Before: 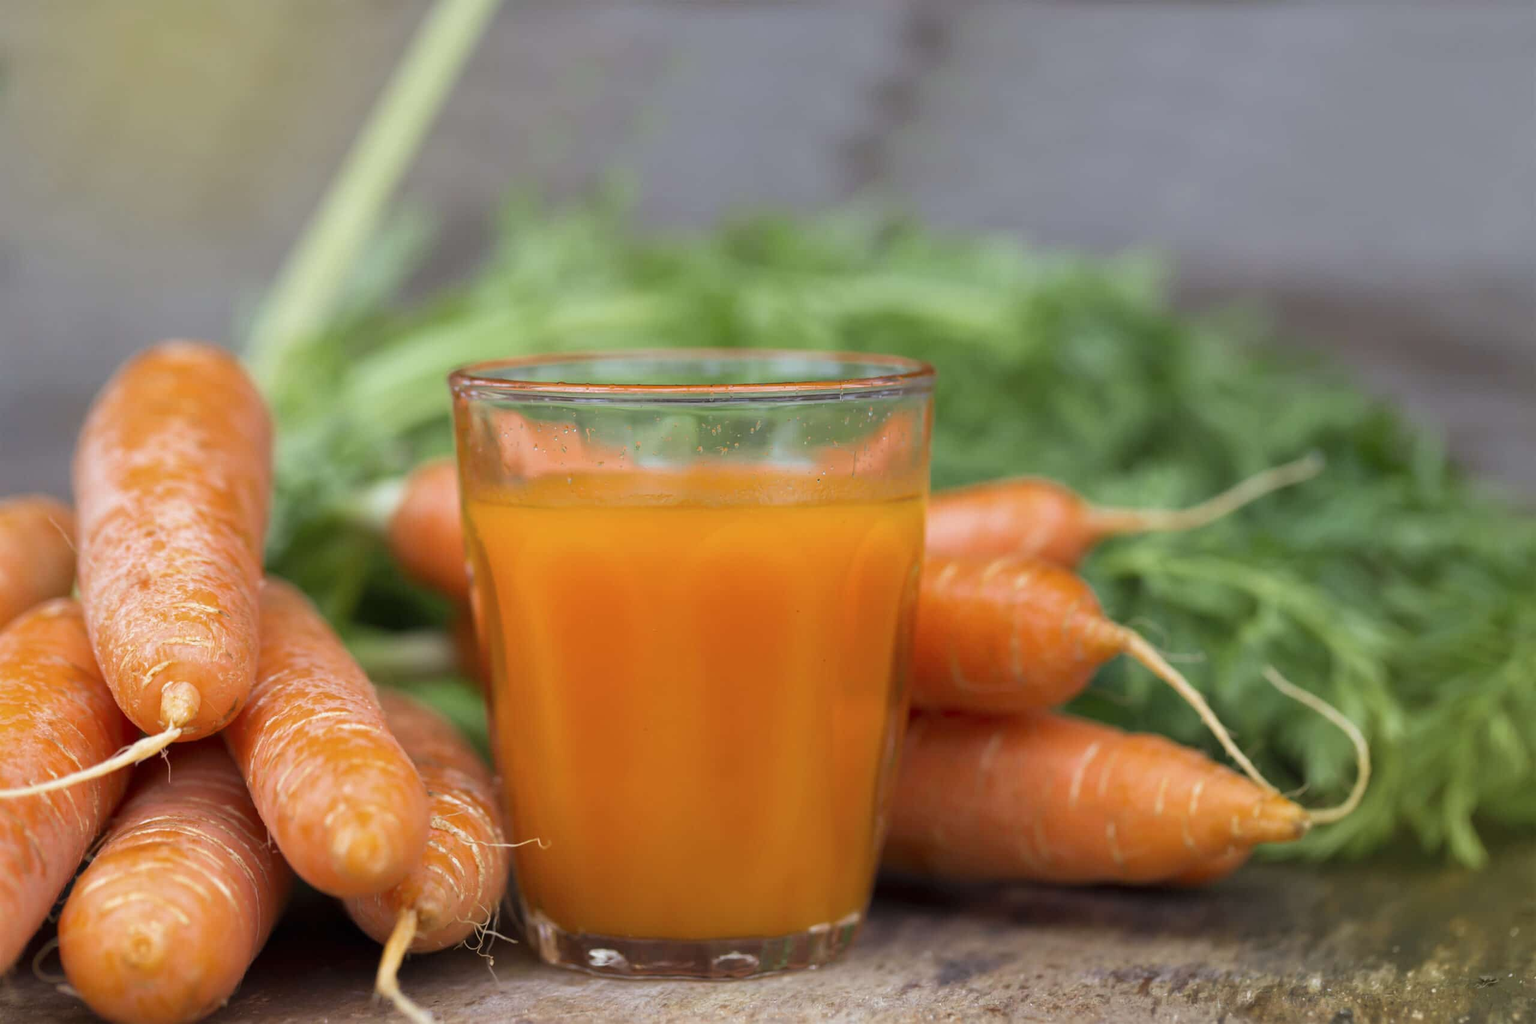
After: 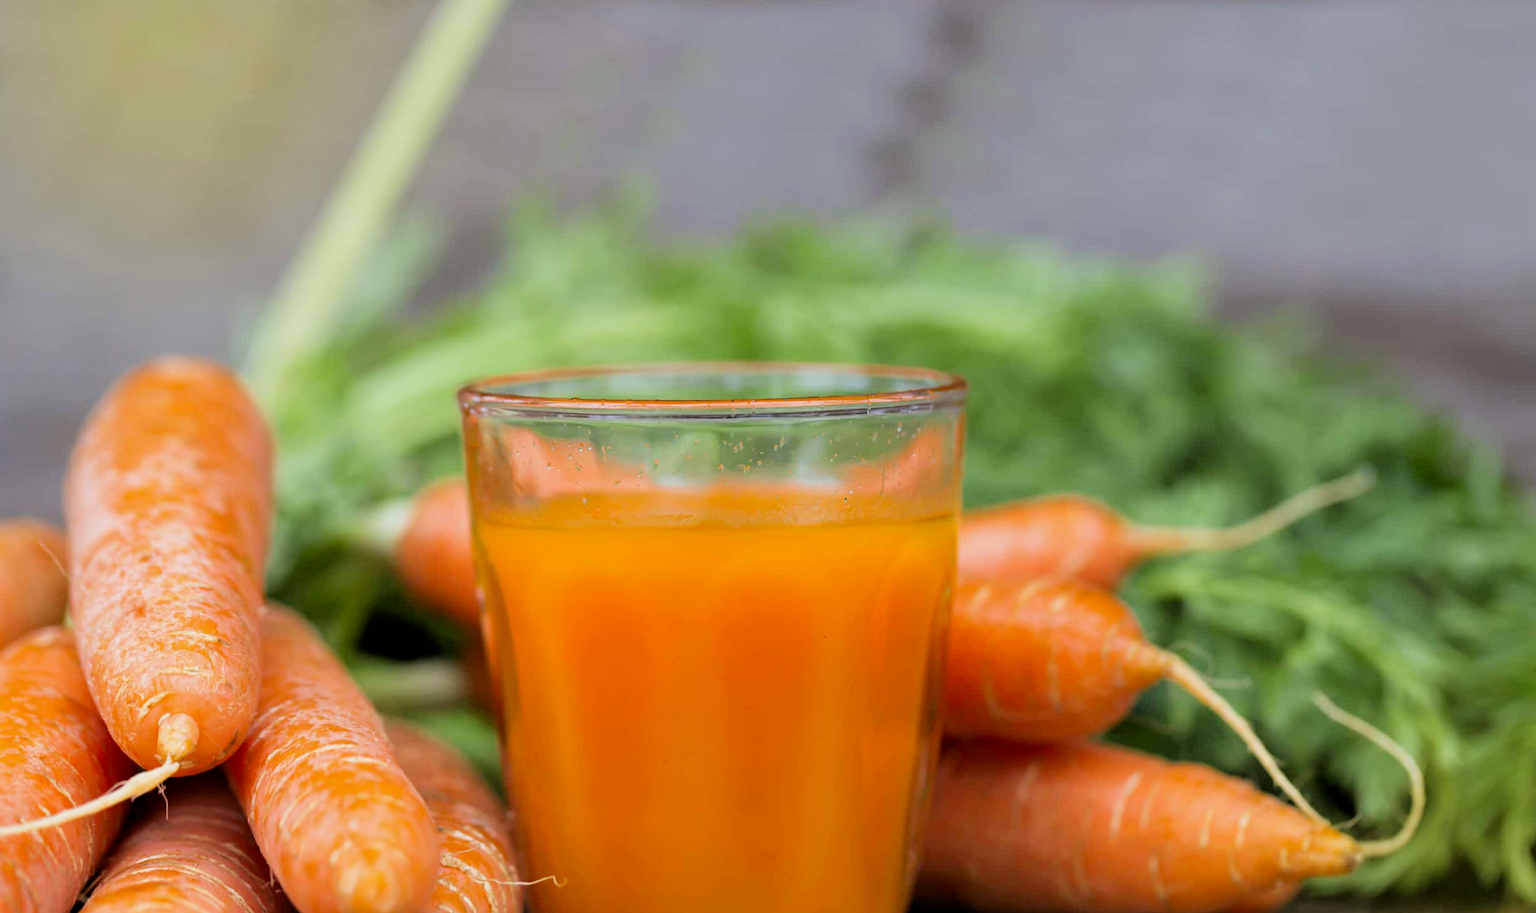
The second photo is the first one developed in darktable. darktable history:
crop and rotate: angle 0.279°, left 0.384%, right 3.438%, bottom 14.149%
exposure: exposure 0.201 EV, compensate highlight preservation false
contrast brightness saturation: contrast 0.082, saturation 0.196
filmic rgb: black relative exposure -3.87 EV, white relative exposure 3.48 EV, hardness 2.63, contrast 1.102
